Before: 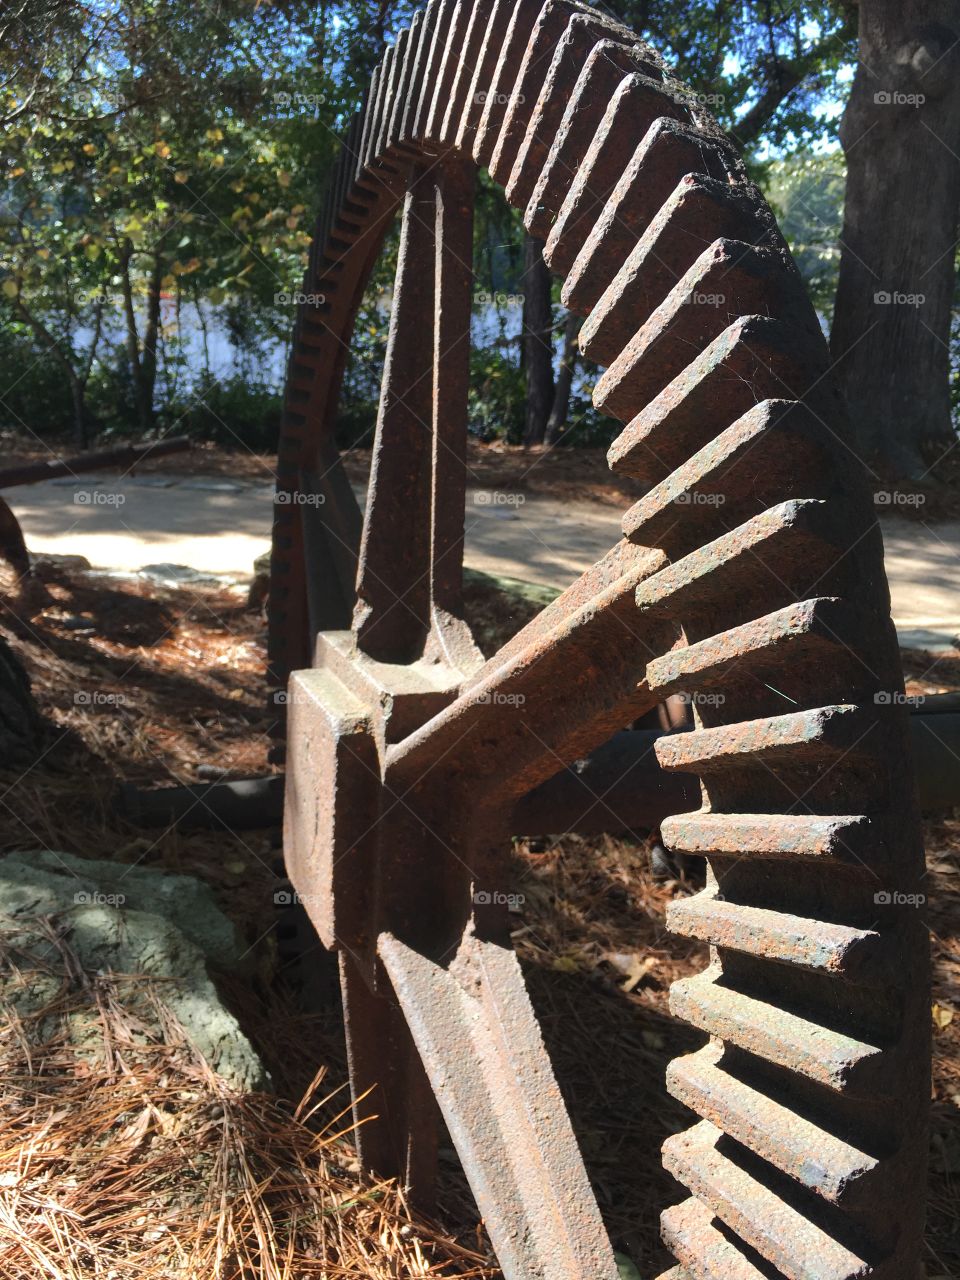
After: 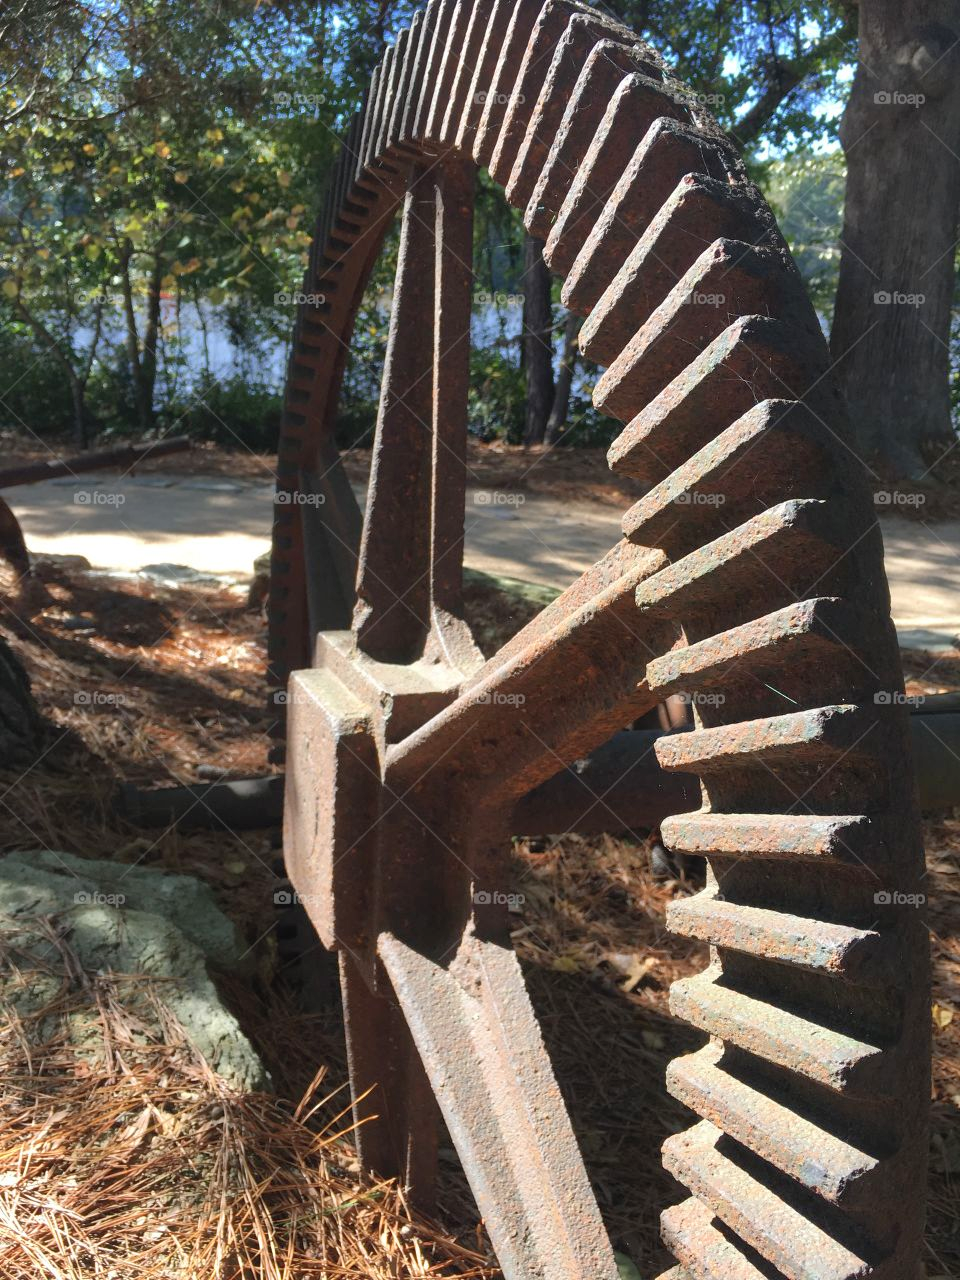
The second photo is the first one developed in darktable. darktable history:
shadows and highlights: shadows 43.25, highlights 8.28
